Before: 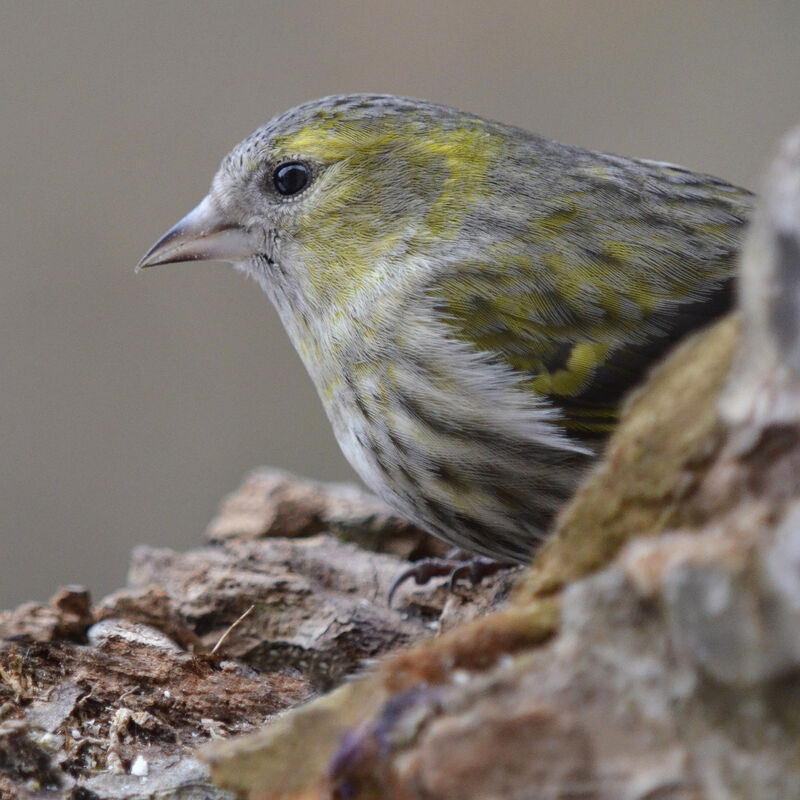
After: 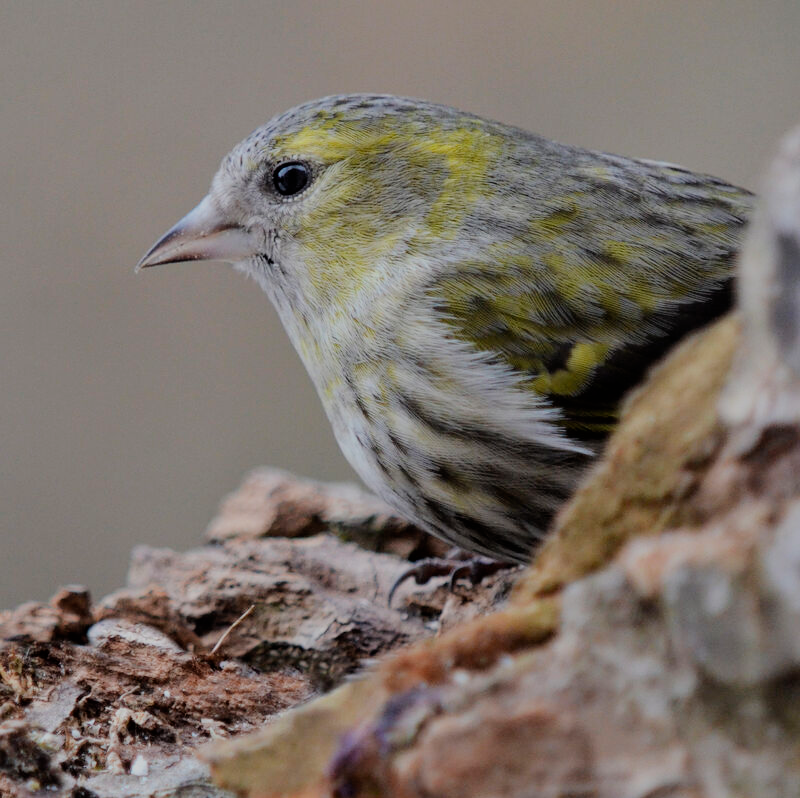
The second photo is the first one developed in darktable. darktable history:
crop: top 0.045%, bottom 0.108%
filmic rgb: black relative exposure -7.1 EV, white relative exposure 5.37 EV, hardness 3.03
